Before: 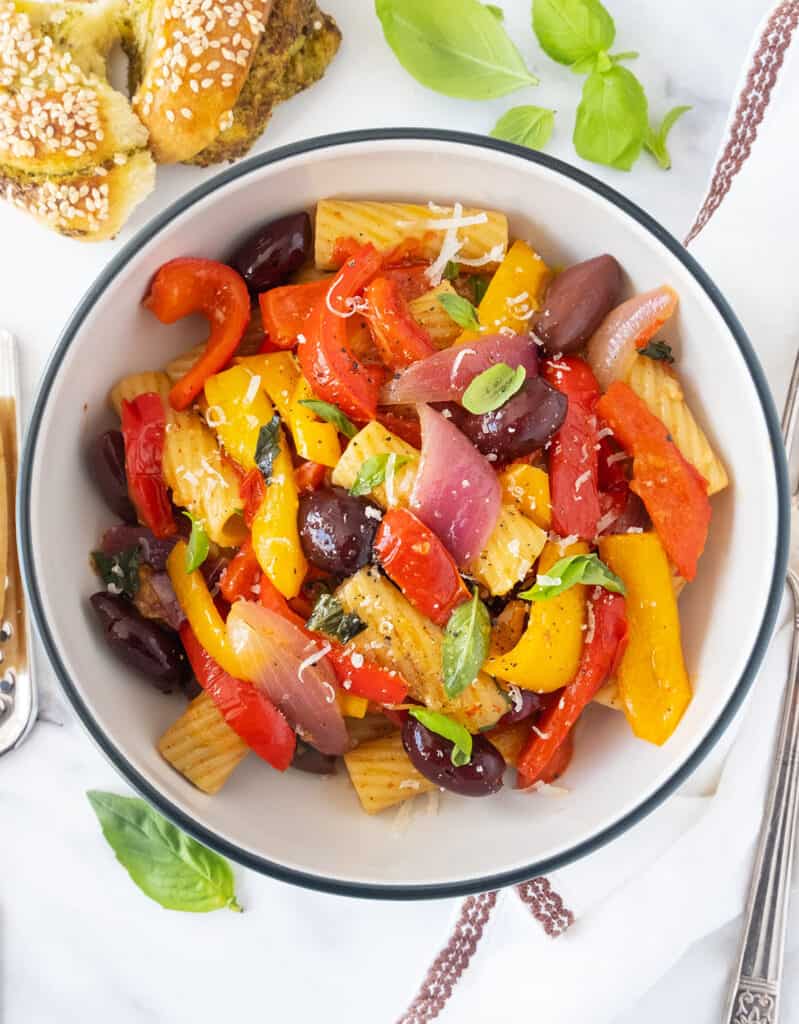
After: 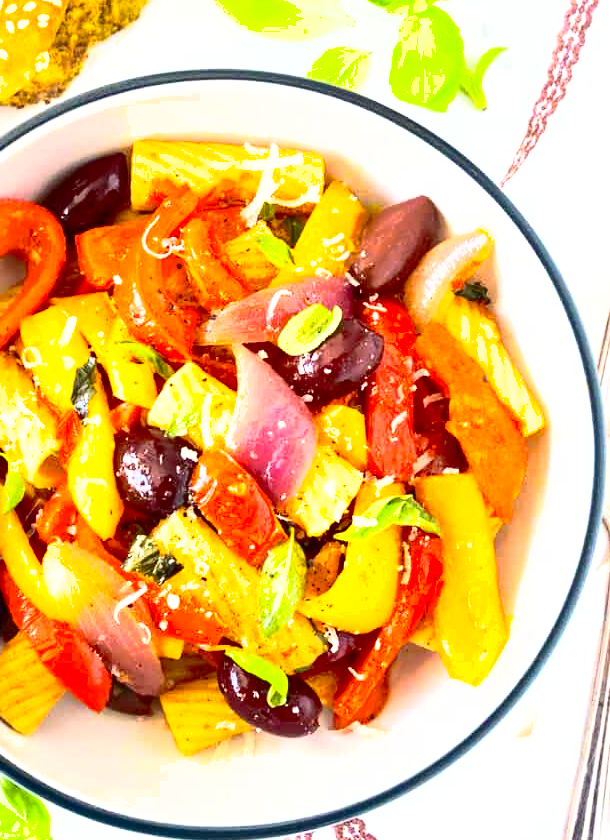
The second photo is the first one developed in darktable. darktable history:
crop: left 23.095%, top 5.827%, bottom 11.854%
exposure: black level correction 0, exposure 0.9 EV, compensate highlight preservation false
contrast brightness saturation: contrast 0.5, saturation -0.1
haze removal: compatibility mode true, adaptive false
shadows and highlights: on, module defaults
color balance: output saturation 120%
velvia: on, module defaults
